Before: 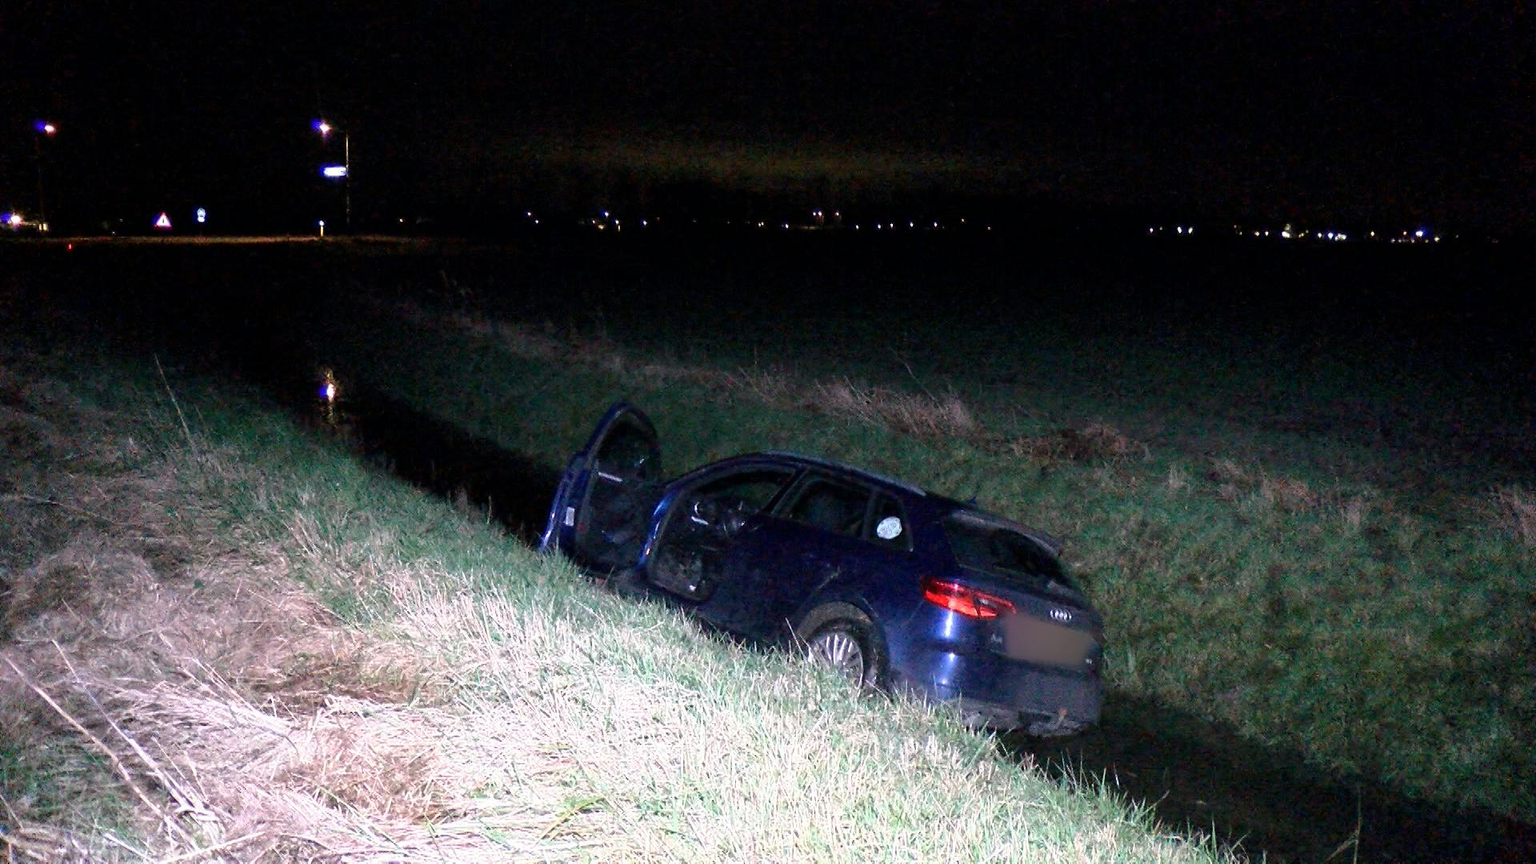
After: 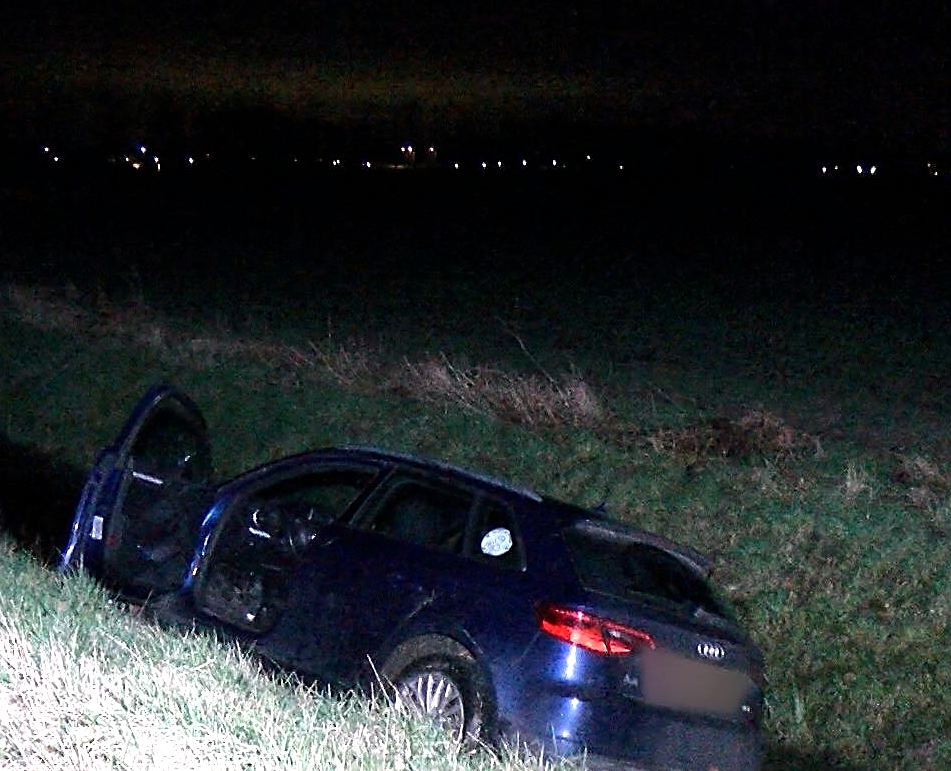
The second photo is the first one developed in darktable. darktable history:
sharpen: on, module defaults
tone equalizer: -8 EV -0.417 EV, -7 EV -0.389 EV, -6 EV -0.333 EV, -5 EV -0.222 EV, -3 EV 0.222 EV, -2 EV 0.333 EV, -1 EV 0.389 EV, +0 EV 0.417 EV, edges refinement/feathering 500, mask exposure compensation -1.57 EV, preserve details no
crop: left 32.075%, top 10.976%, right 18.355%, bottom 17.596%
